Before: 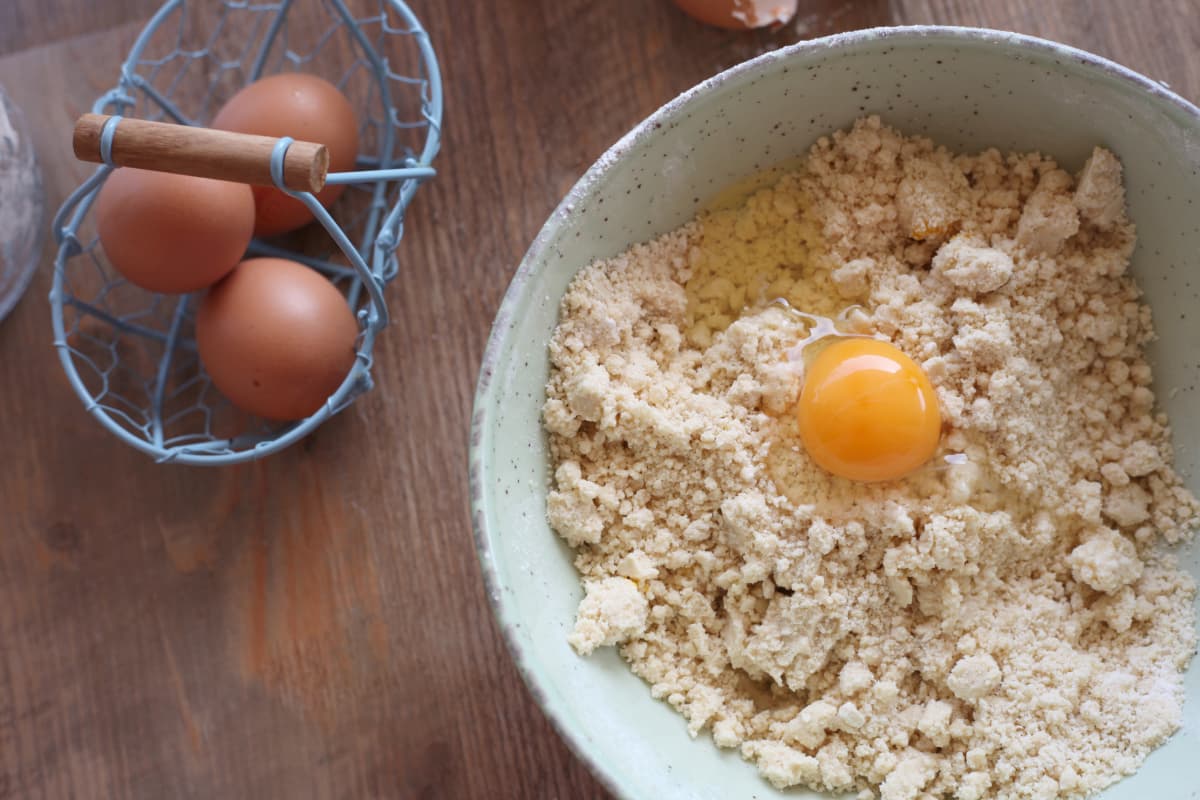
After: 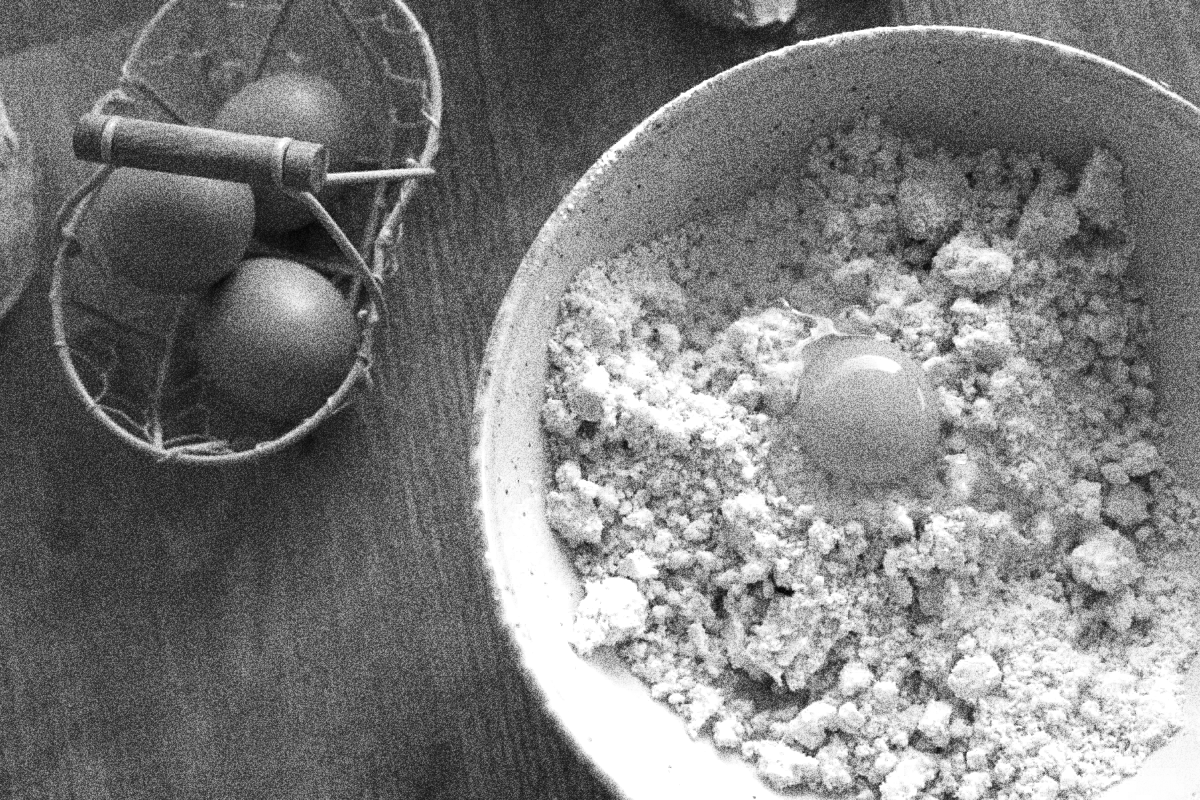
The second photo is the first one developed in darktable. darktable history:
grain: coarseness 30.02 ISO, strength 100%
monochrome: on, module defaults
color balance rgb: linear chroma grading › global chroma 9%, perceptual saturation grading › global saturation 36%, perceptual saturation grading › shadows 35%, perceptual brilliance grading › global brilliance 15%, perceptual brilliance grading › shadows -35%, global vibrance 15%
levels: levels [0.016, 0.5, 0.996]
